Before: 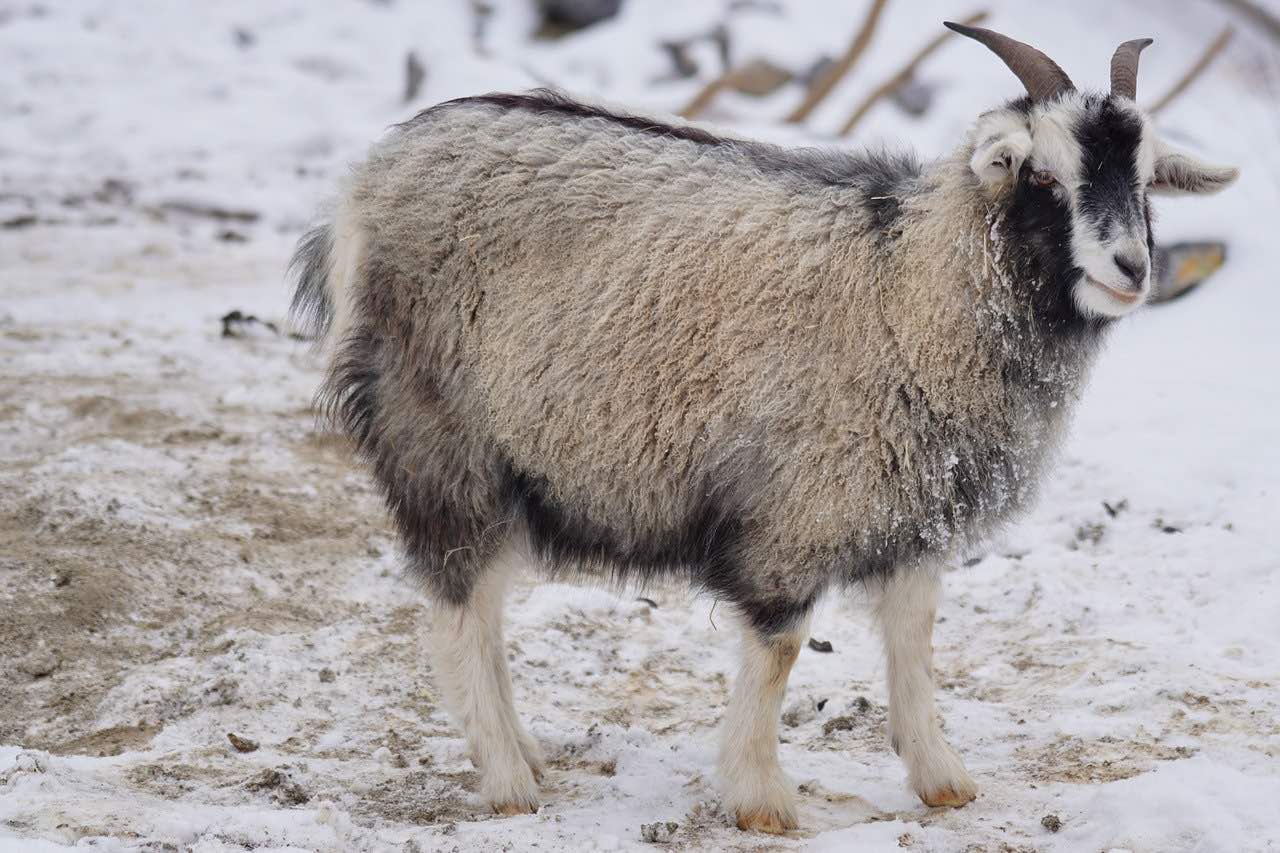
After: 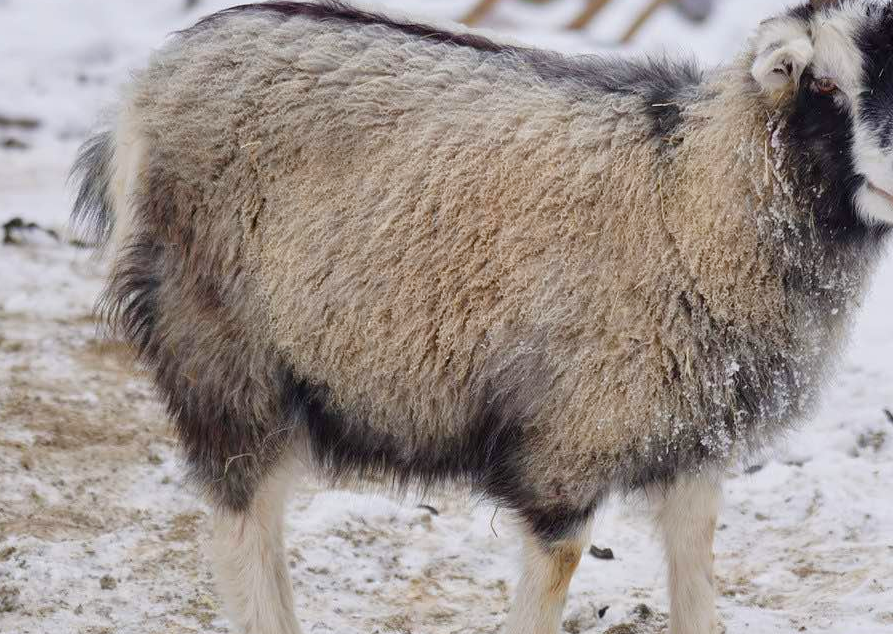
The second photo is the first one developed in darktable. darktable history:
crop and rotate: left 17.134%, top 10.958%, right 13.031%, bottom 14.686%
color balance rgb: linear chroma grading › global chroma 16.617%, perceptual saturation grading › global saturation 0.93%, perceptual saturation grading › highlights -8.76%, perceptual saturation grading › mid-tones 18.673%, perceptual saturation grading › shadows 28.38%
